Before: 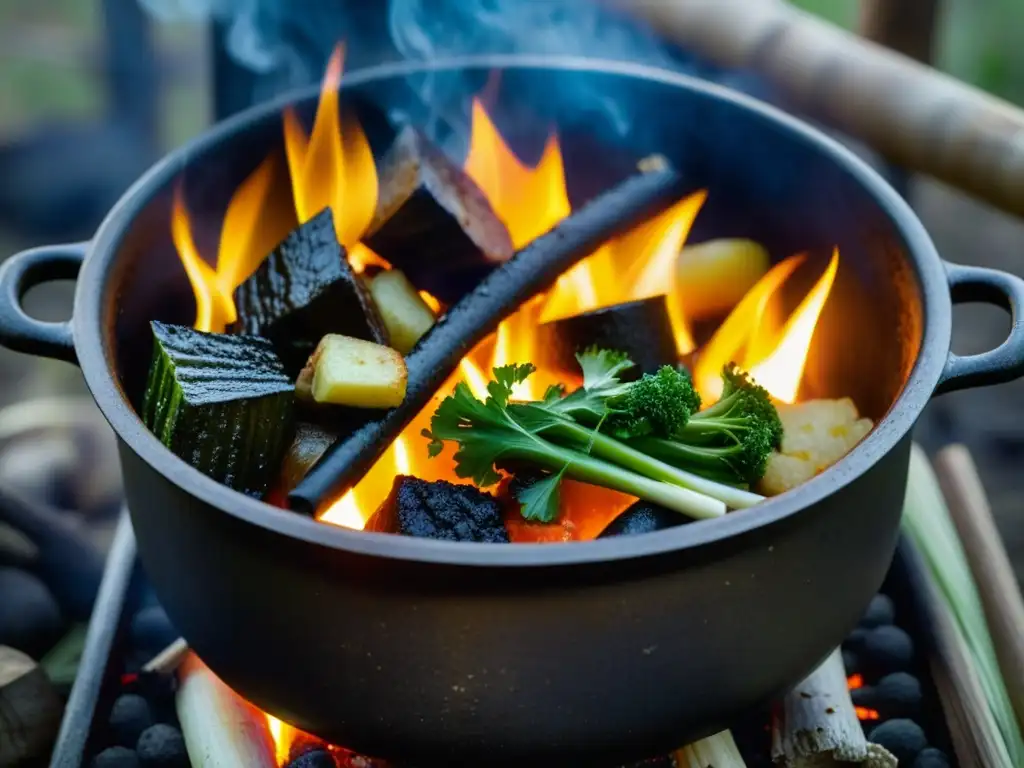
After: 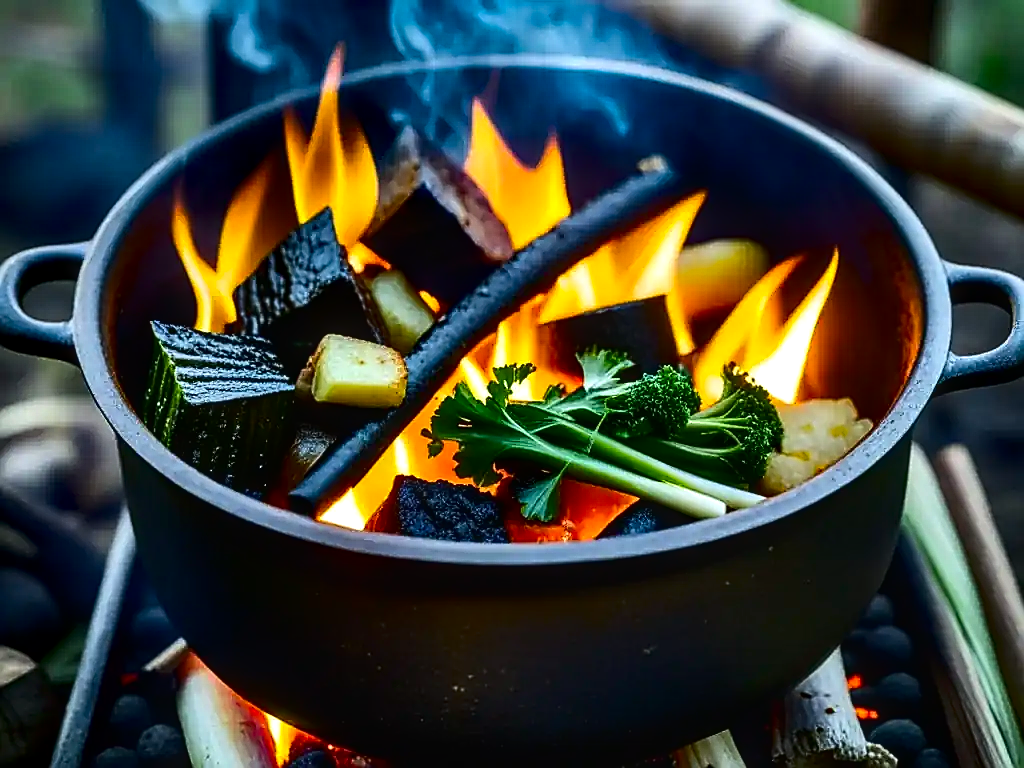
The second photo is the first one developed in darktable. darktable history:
sharpen: radius 1.4, amount 1.25, threshold 0.7
local contrast: on, module defaults
haze removal: compatibility mode true, adaptive false
shadows and highlights: radius 331.84, shadows 53.55, highlights -100, compress 94.63%, highlights color adjustment 73.23%, soften with gaussian
contrast brightness saturation: contrast 0.2, brightness -0.11, saturation 0.1
tone equalizer: -8 EV -0.417 EV, -7 EV -0.389 EV, -6 EV -0.333 EV, -5 EV -0.222 EV, -3 EV 0.222 EV, -2 EV 0.333 EV, -1 EV 0.389 EV, +0 EV 0.417 EV, edges refinement/feathering 500, mask exposure compensation -1.57 EV, preserve details no
